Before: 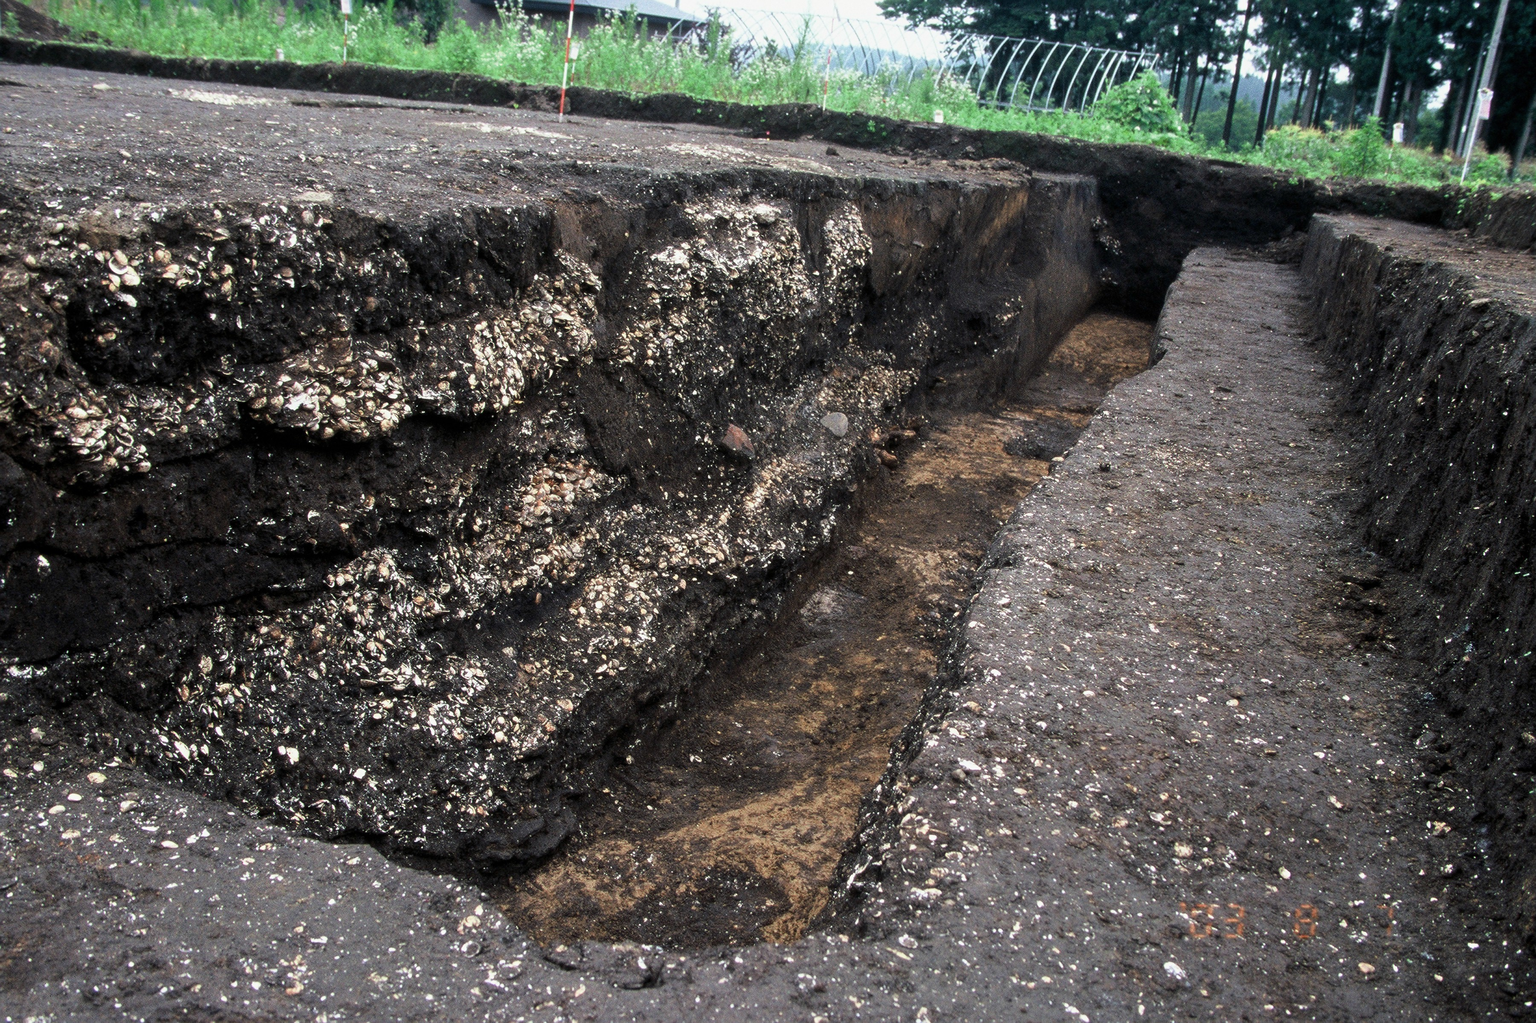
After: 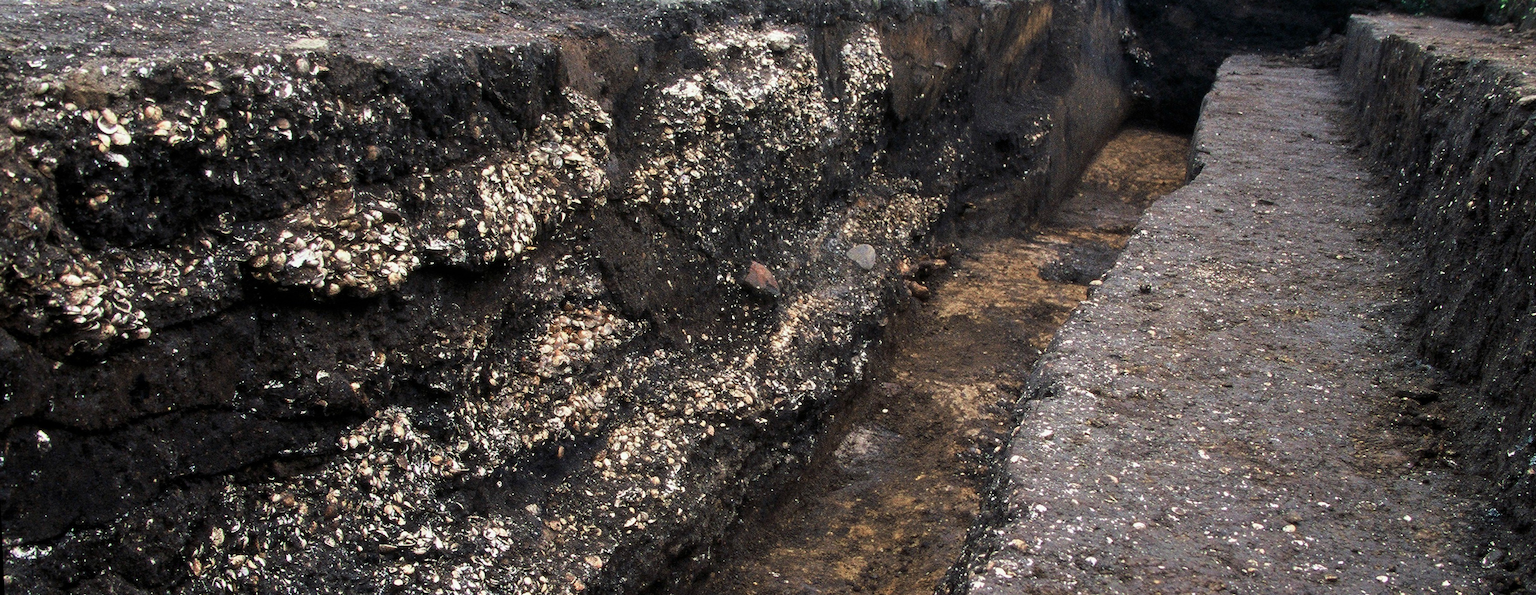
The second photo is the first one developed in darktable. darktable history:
velvia: on, module defaults
crop: left 1.744%, top 19.225%, right 5.069%, bottom 28.357%
rotate and perspective: rotation -2.56°, automatic cropping off
